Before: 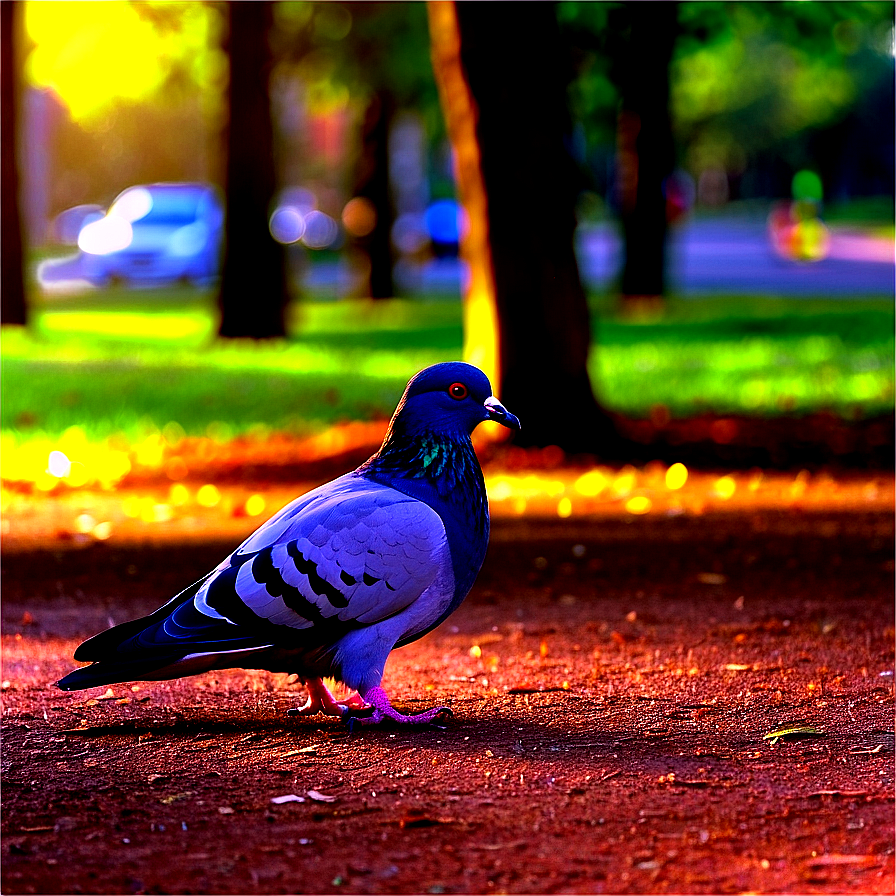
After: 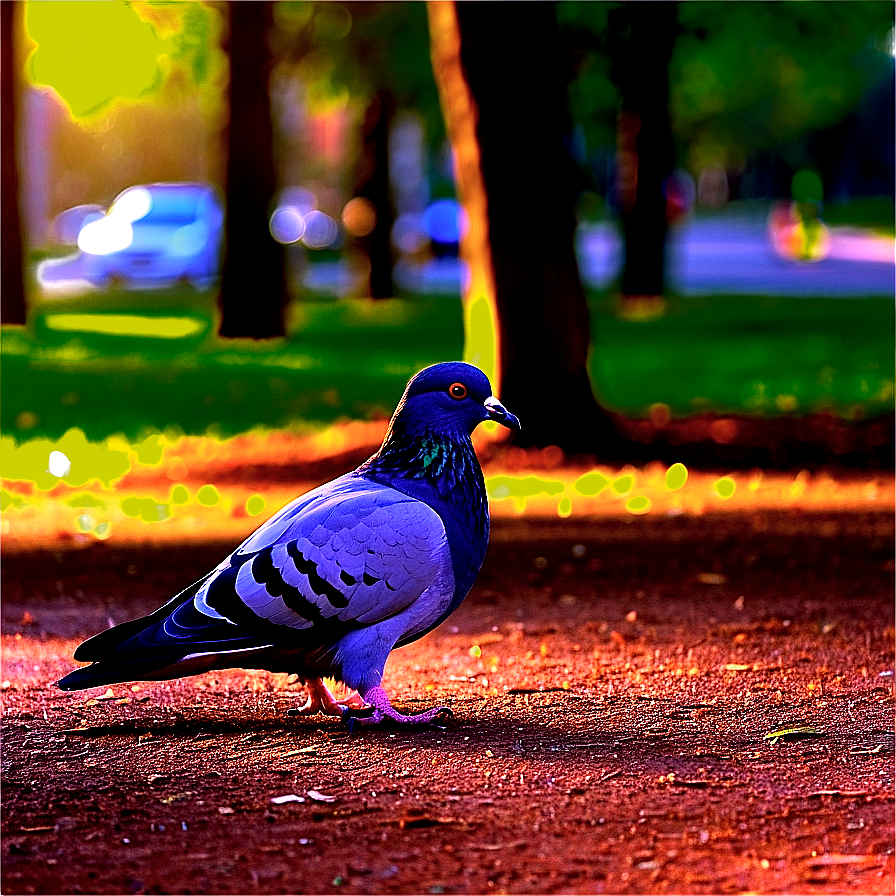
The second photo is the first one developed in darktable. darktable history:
shadows and highlights: radius 264.75, soften with gaussian
exposure: exposure 0.15 EV, compensate highlight preservation false
sharpen: on, module defaults
color zones: curves: ch0 [(0.25, 0.5) (0.347, 0.092) (0.75, 0.5)]; ch1 [(0.25, 0.5) (0.33, 0.51) (0.75, 0.5)]
